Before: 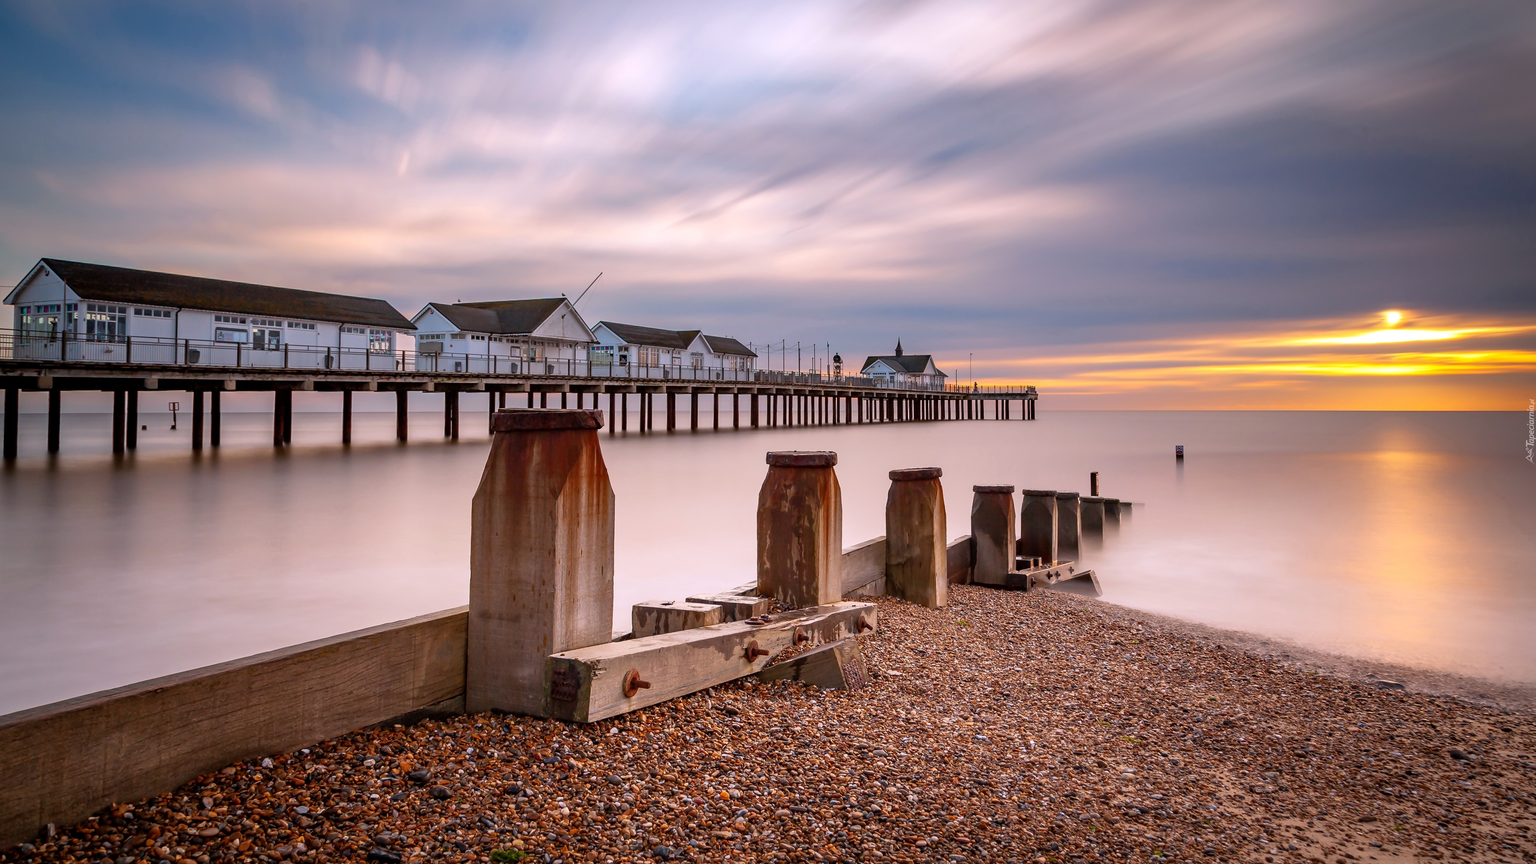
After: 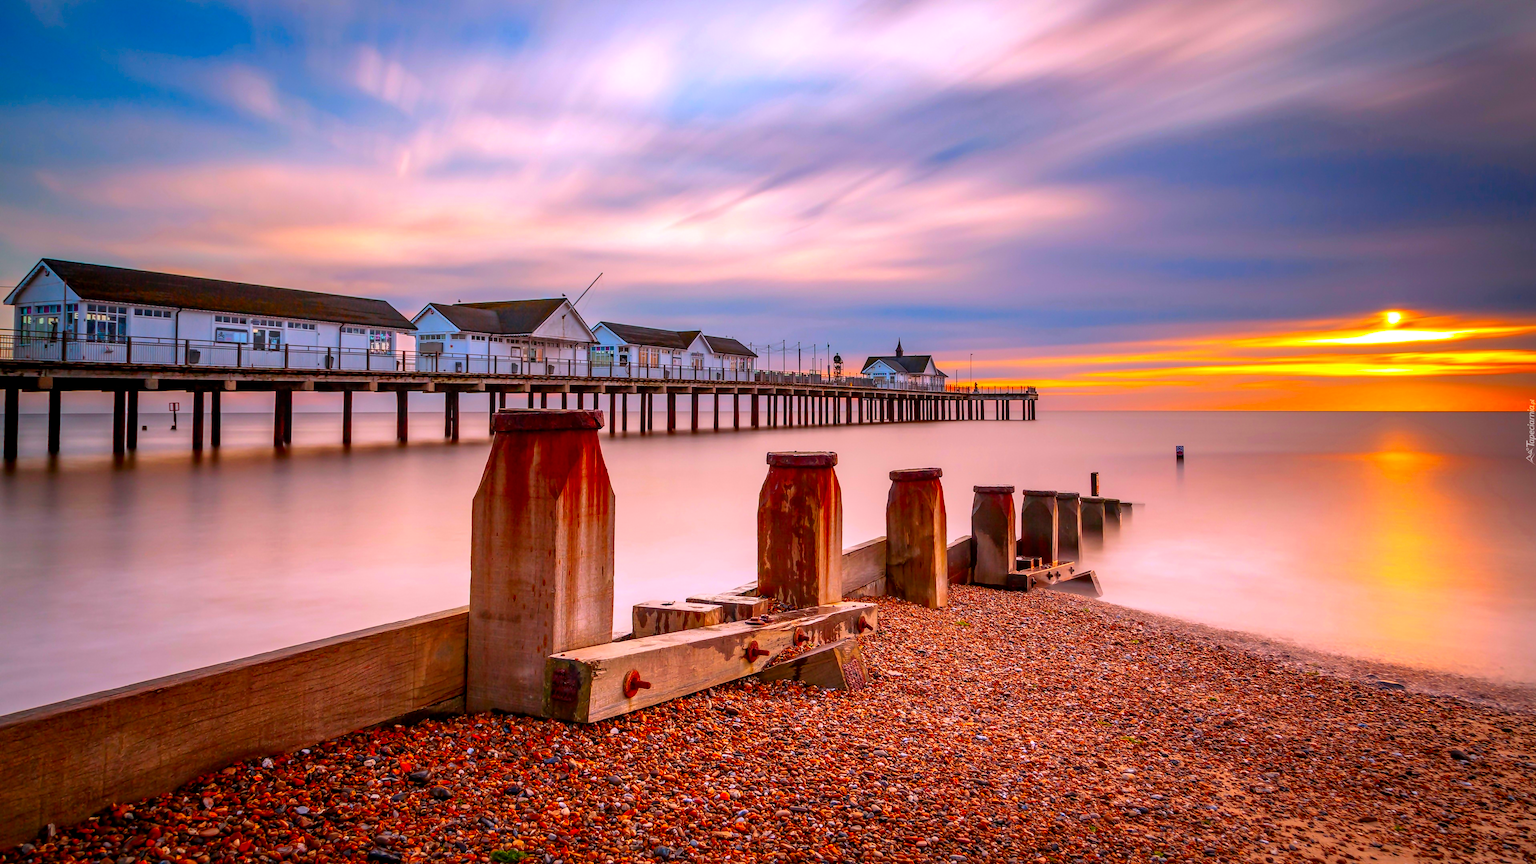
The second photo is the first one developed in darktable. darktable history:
color correction: highlights b* 0.035, saturation 2.13
local contrast: on, module defaults
shadows and highlights: shadows 61.83, white point adjustment 0.532, highlights -33.64, compress 83.64%
